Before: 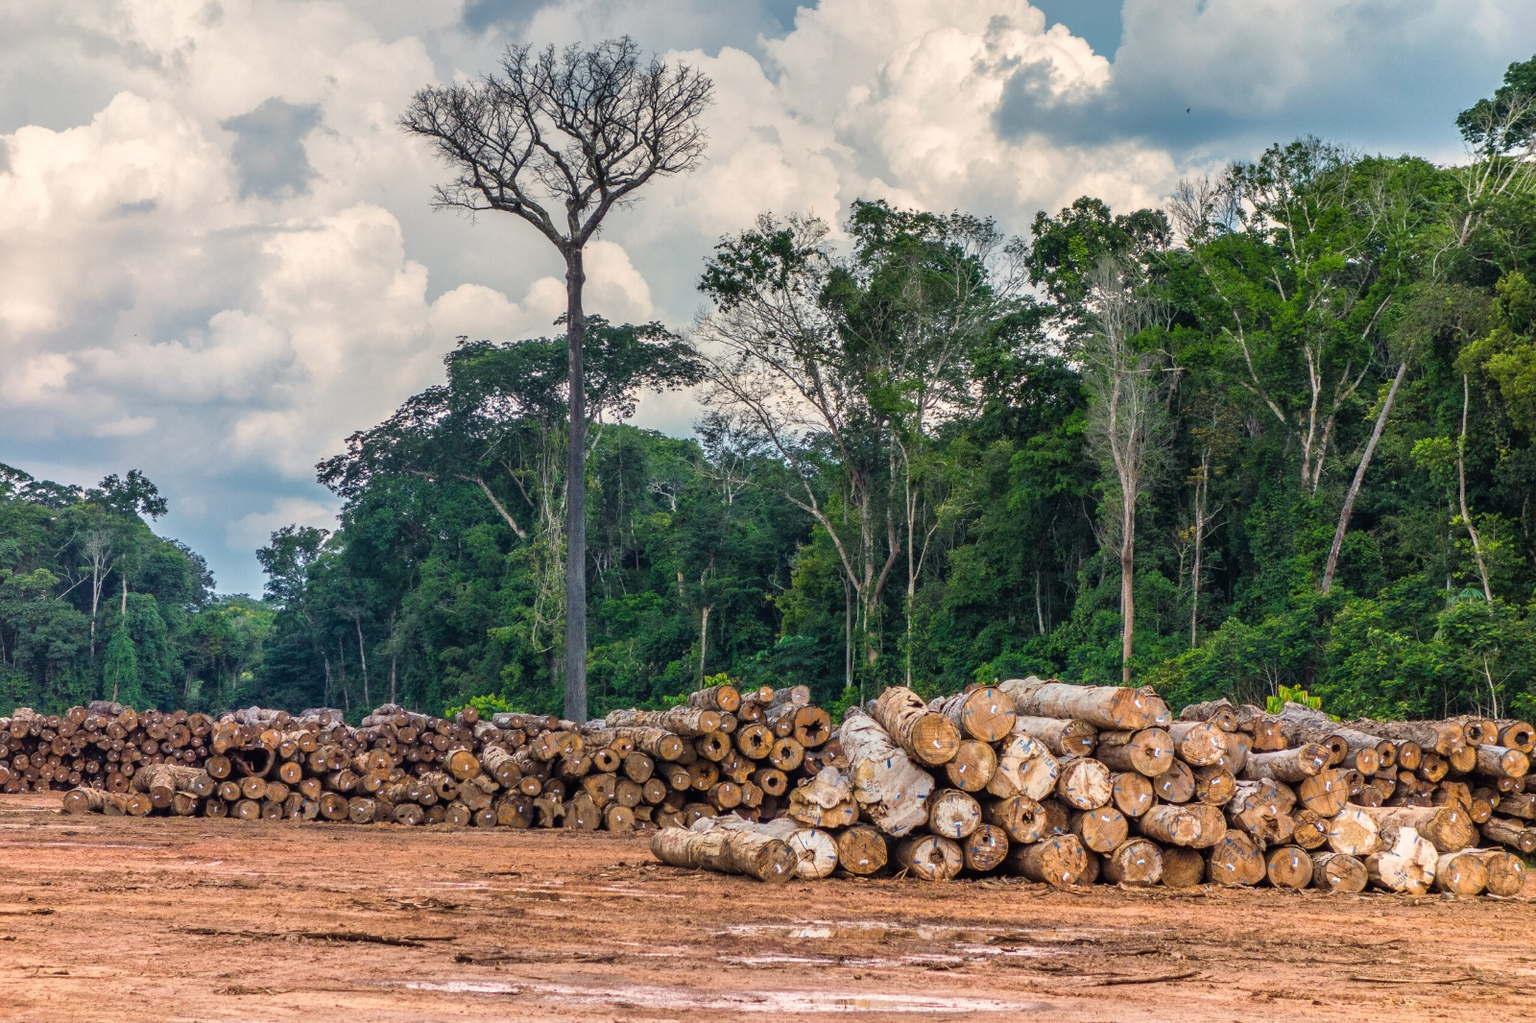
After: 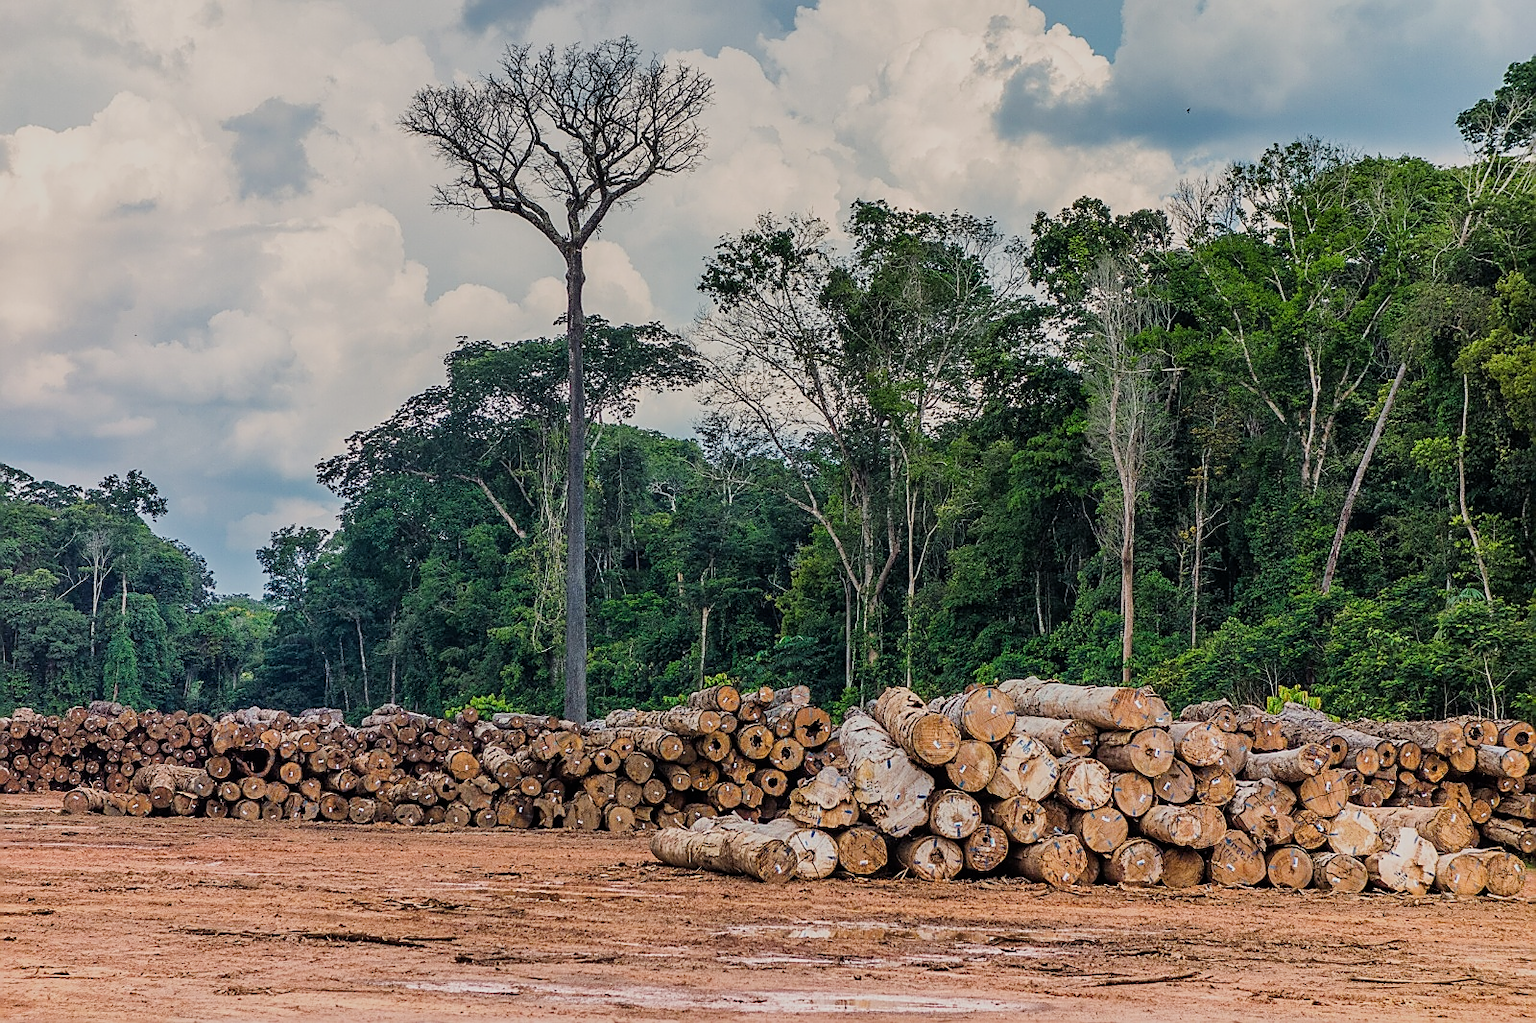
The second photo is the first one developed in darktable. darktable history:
filmic rgb: black relative exposure -7.65 EV, white relative exposure 4.56 EV, threshold 5.96 EV, hardness 3.61, contrast in shadows safe, enable highlight reconstruction true
exposure: compensate exposure bias true, compensate highlight preservation false
sharpen: radius 1.368, amount 1.263, threshold 0.606
